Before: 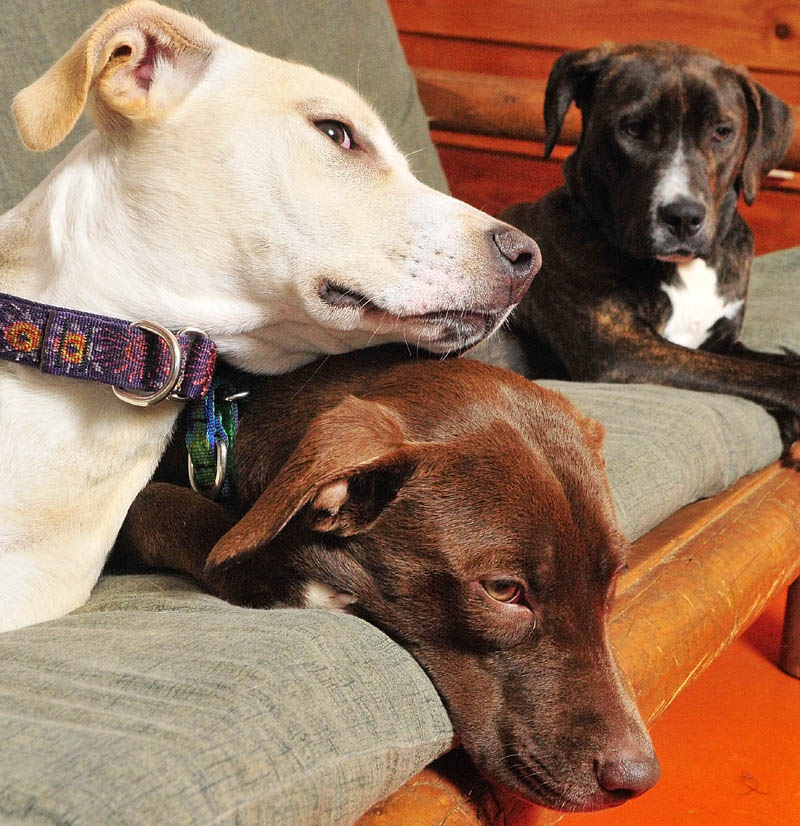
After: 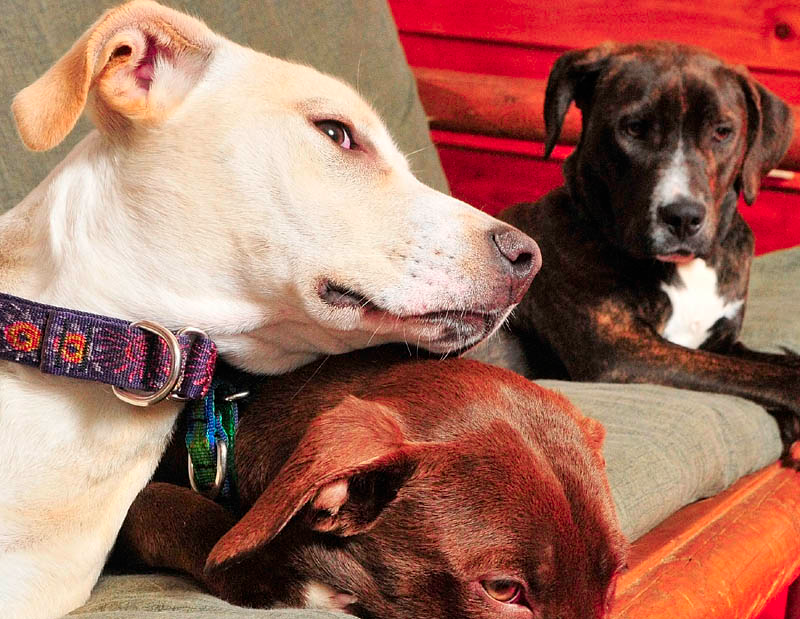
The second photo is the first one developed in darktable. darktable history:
color zones: curves: ch1 [(0.239, 0.552) (0.75, 0.5)]; ch2 [(0.25, 0.462) (0.749, 0.457)]
shadows and highlights: shadows 37.28, highlights -27.19, highlights color adjustment 53.48%, soften with gaussian
crop: bottom 24.989%
